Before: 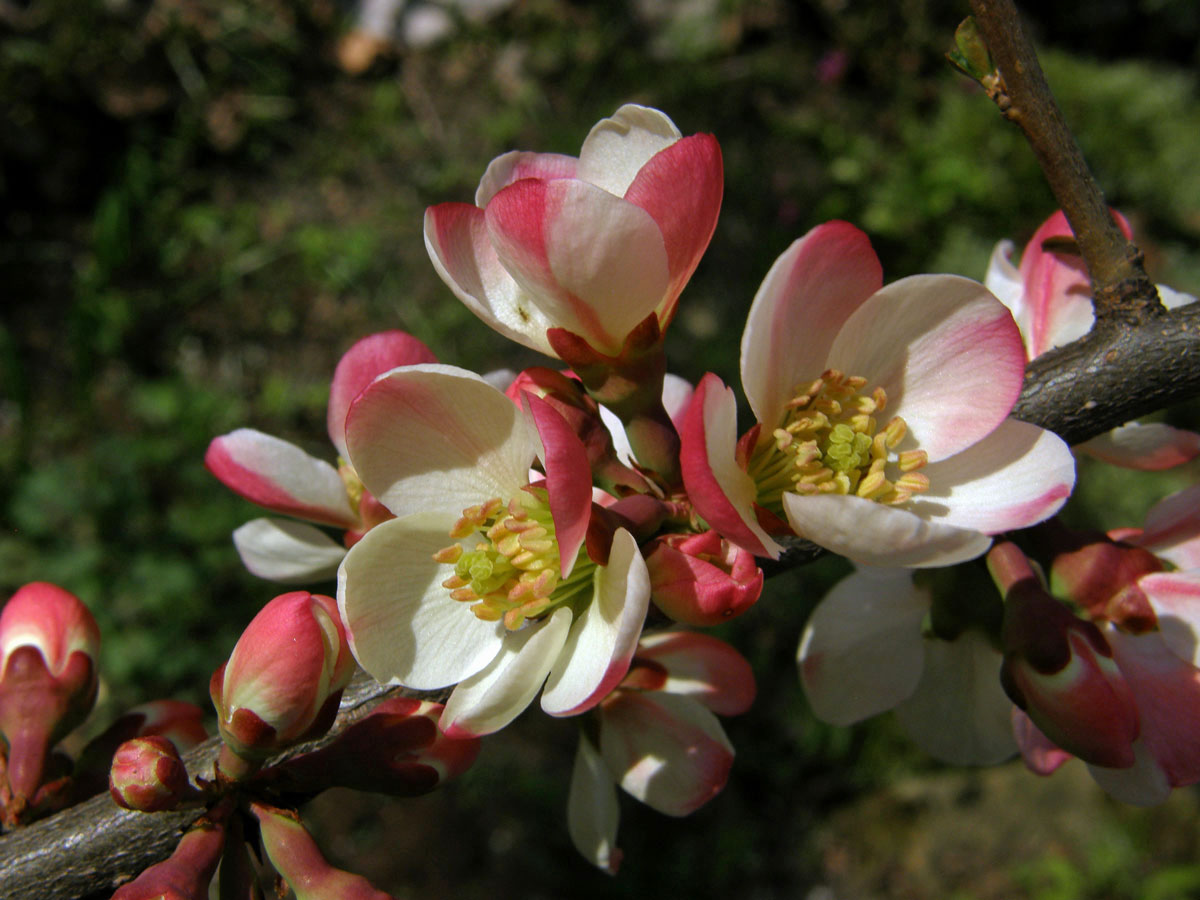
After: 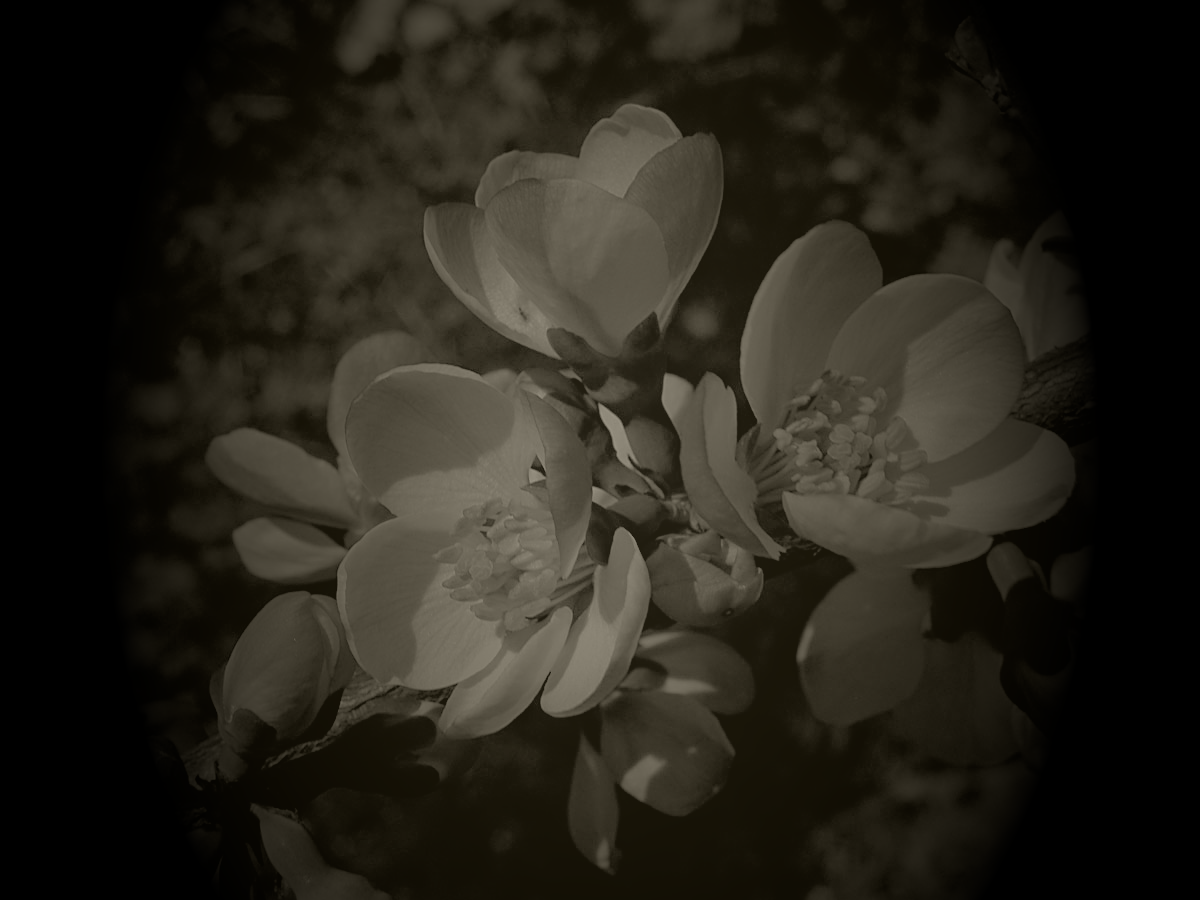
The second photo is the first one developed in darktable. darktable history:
contrast brightness saturation: brightness -0.09
colorize: hue 41.44°, saturation 22%, source mix 60%, lightness 10.61%
sharpen: on, module defaults
tone curve: curves: ch0 [(0, 0) (0.004, 0.008) (0.077, 0.156) (0.169, 0.29) (0.774, 0.774) (1, 1)], color space Lab, linked channels, preserve colors none
filmic rgb: black relative exposure -7.65 EV, white relative exposure 4.56 EV, hardness 3.61
color correction: saturation 2.15
vignetting: fall-off start 15.9%, fall-off radius 100%, brightness -1, saturation 0.5, width/height ratio 0.719
